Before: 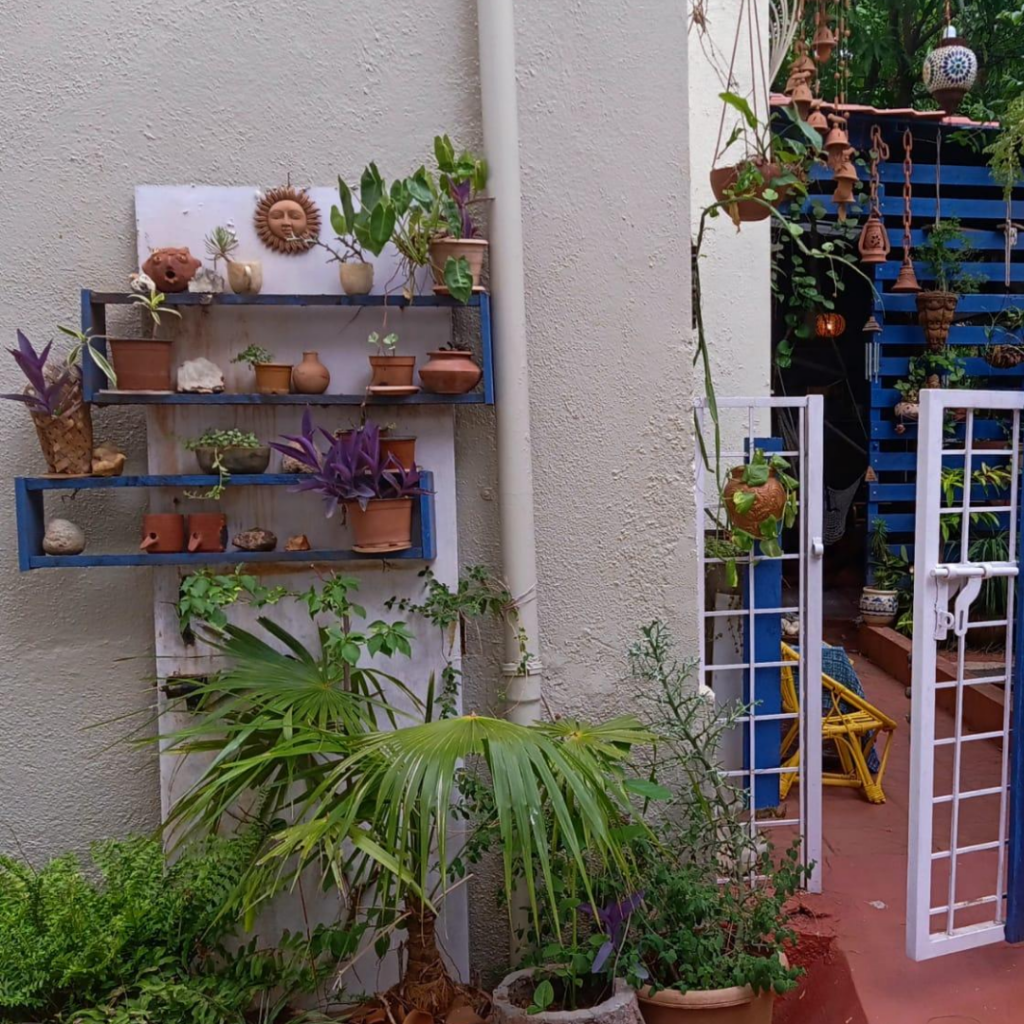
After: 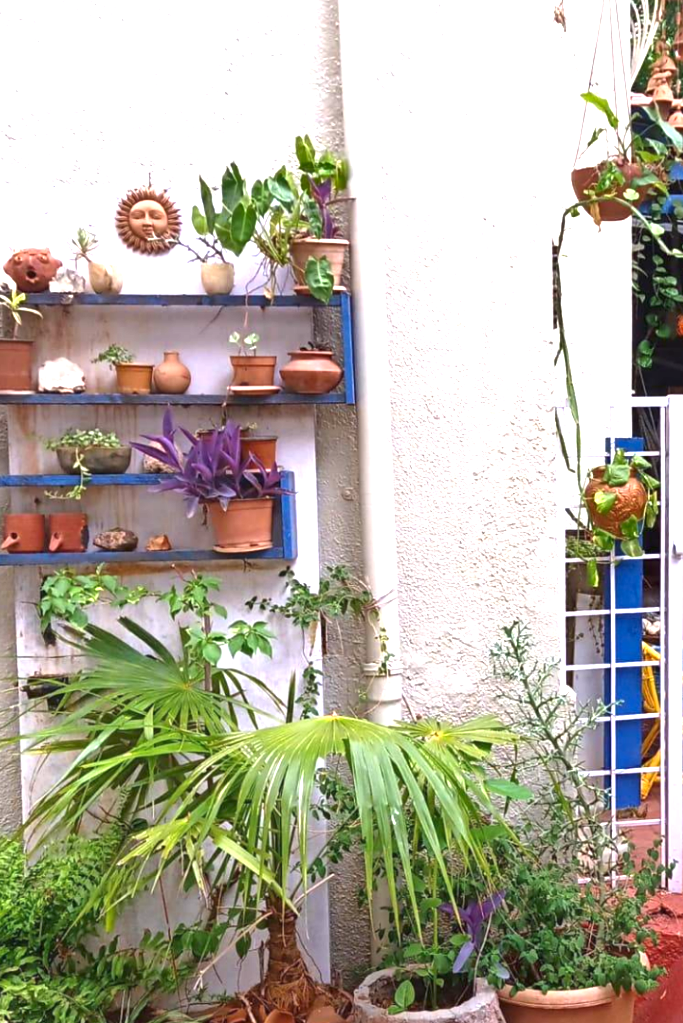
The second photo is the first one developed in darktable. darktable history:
exposure: black level correction 0, exposure 1.75 EV, compensate highlight preservation false
crop and rotate: left 13.608%, right 19.624%
shadows and highlights: shadows 36.43, highlights -26.91, soften with gaussian
